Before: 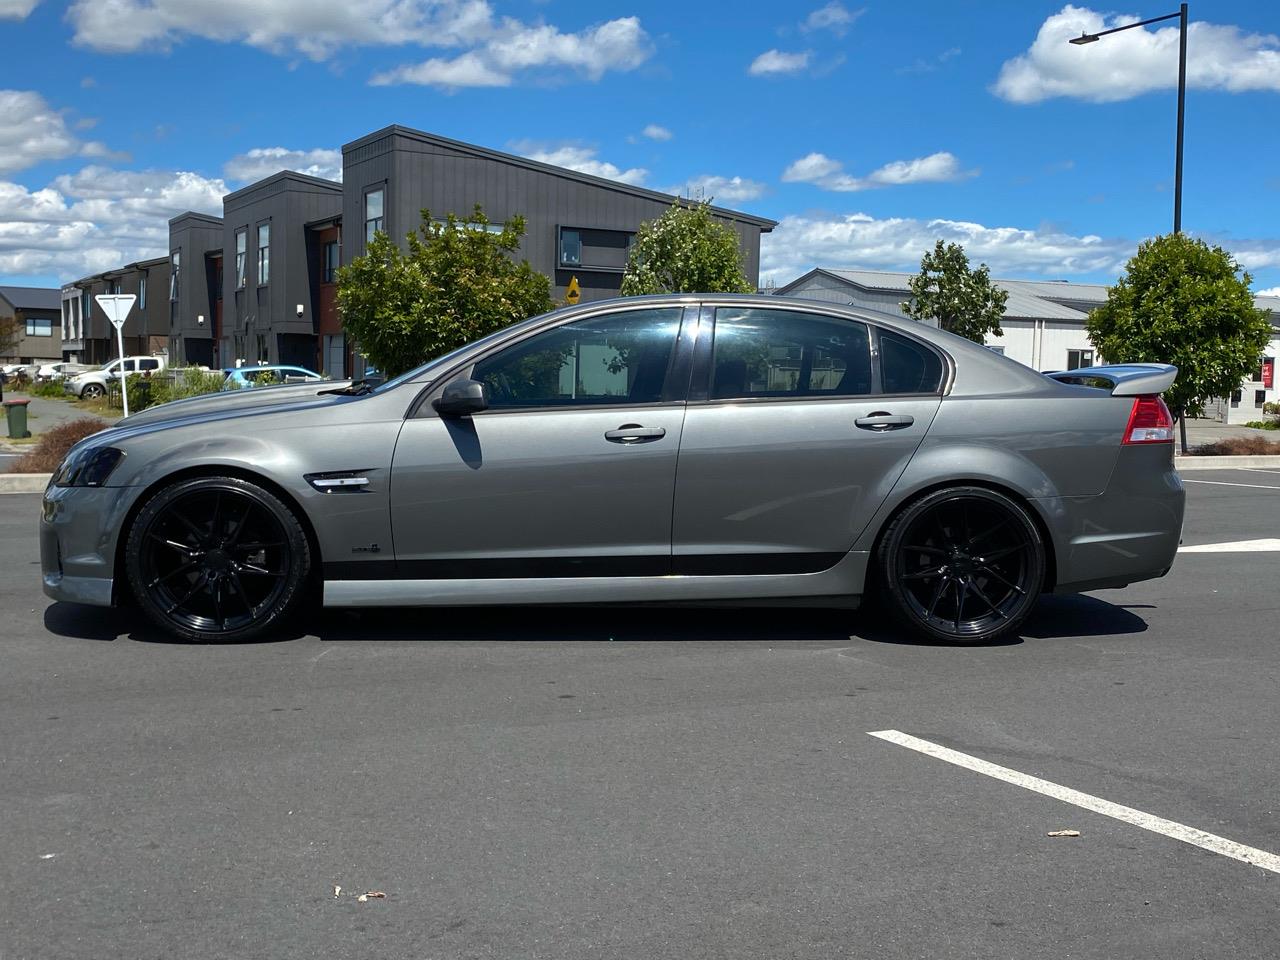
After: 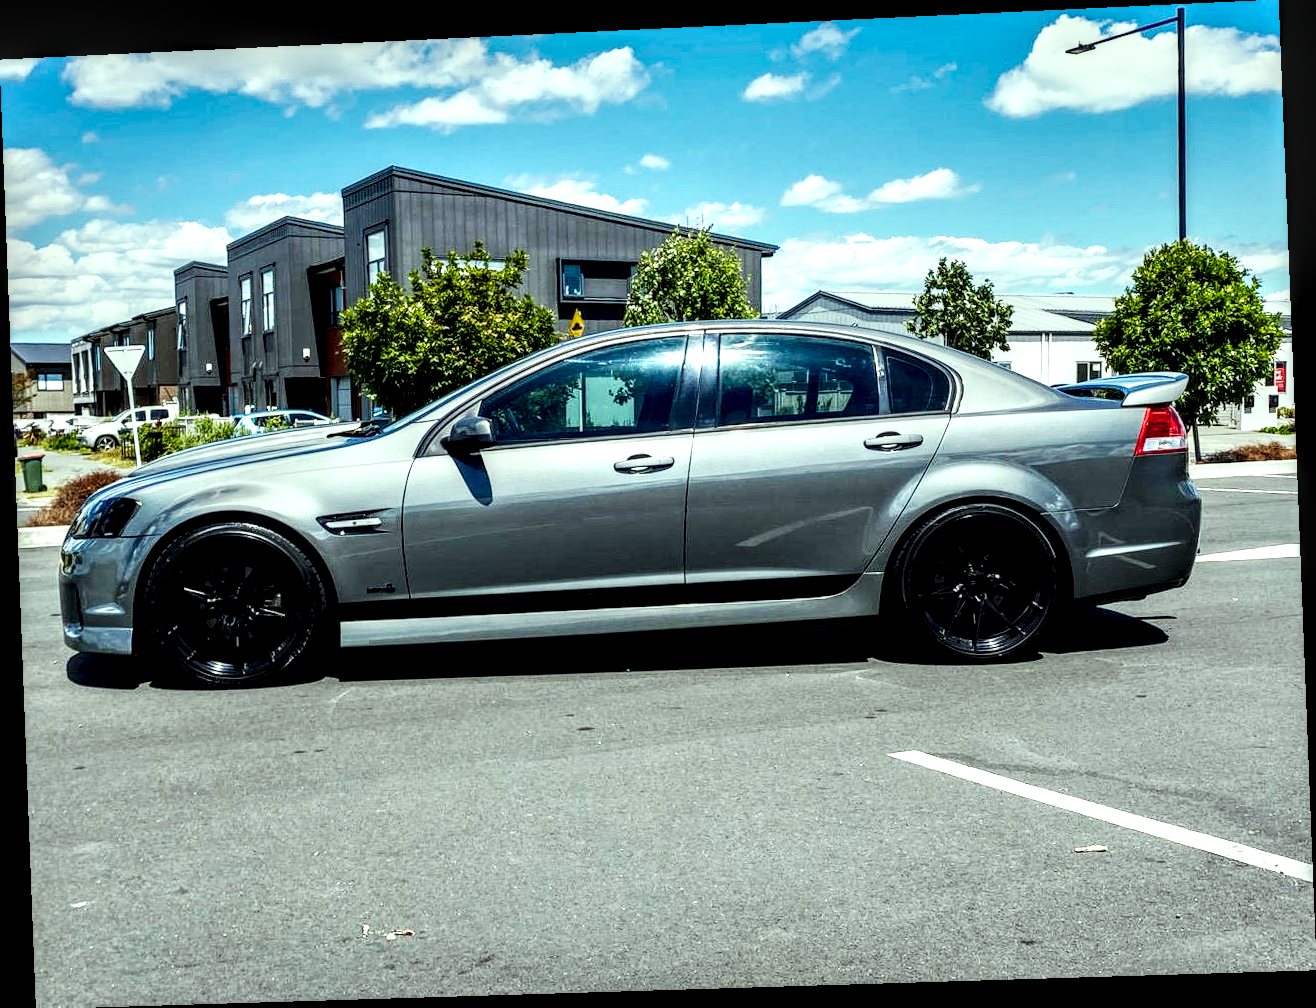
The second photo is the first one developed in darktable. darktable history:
color correction: highlights a* -8, highlights b* 3.1
base curve: curves: ch0 [(0, 0) (0.007, 0.004) (0.027, 0.03) (0.046, 0.07) (0.207, 0.54) (0.442, 0.872) (0.673, 0.972) (1, 1)], preserve colors none
rotate and perspective: rotation -2.22°, lens shift (horizontal) -0.022, automatic cropping off
local contrast: highlights 20%, detail 197%
